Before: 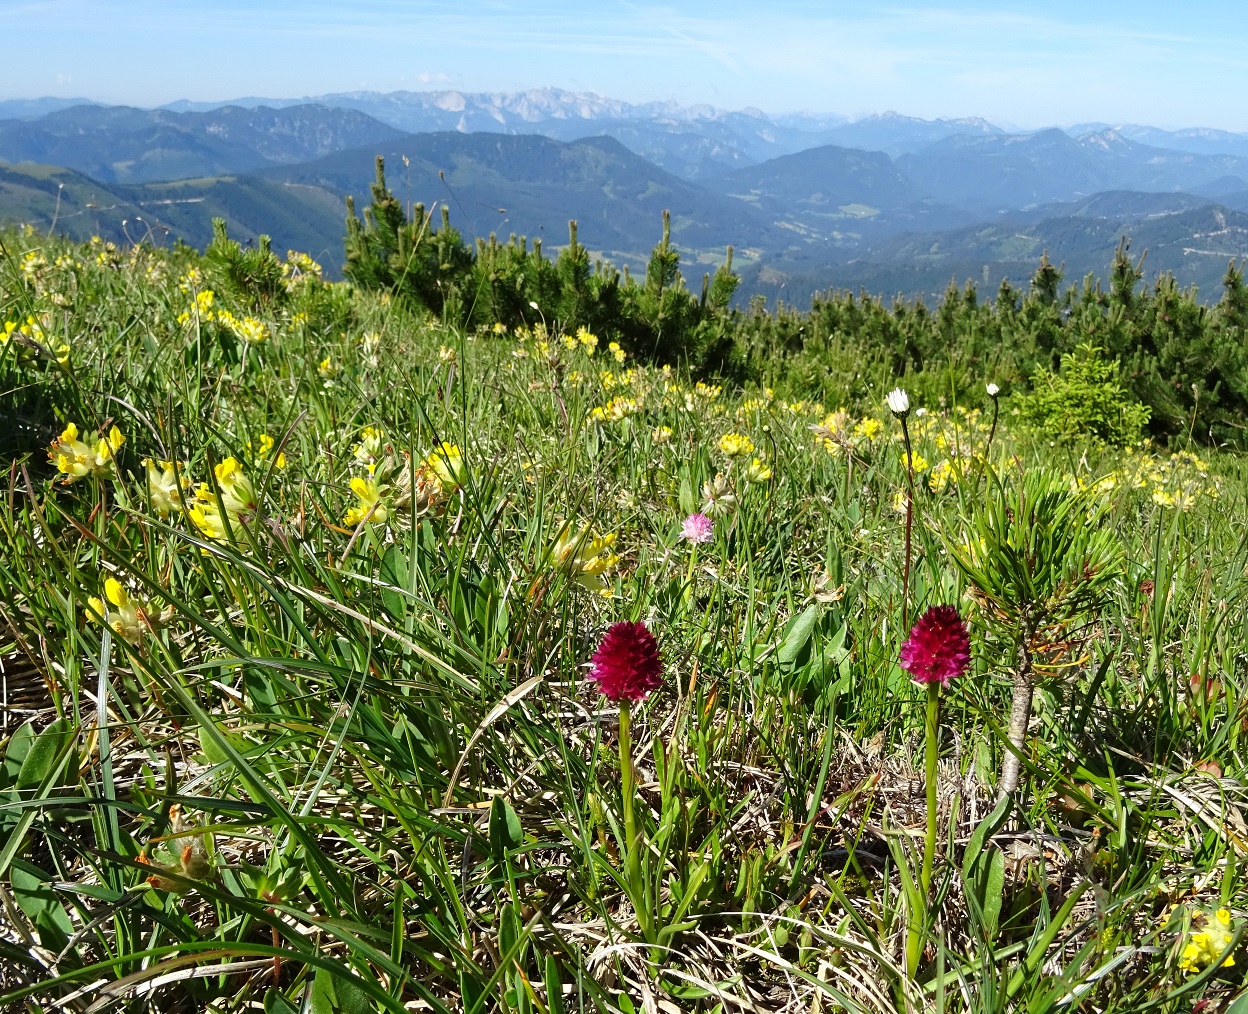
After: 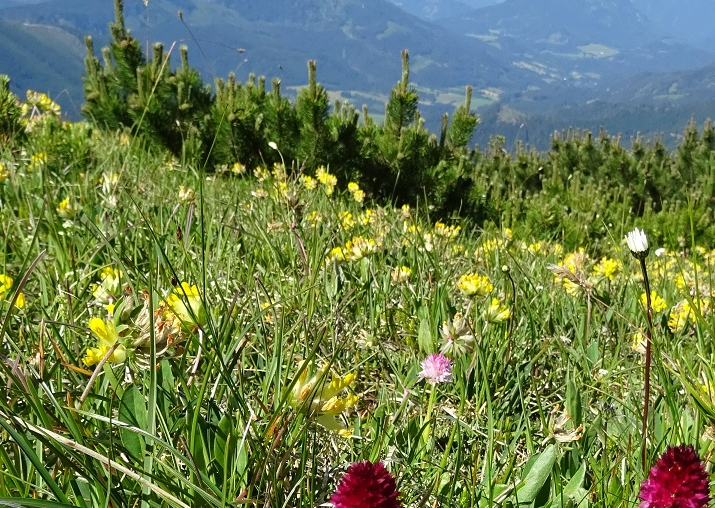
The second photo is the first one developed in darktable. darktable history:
crop: left 20.92%, top 15.873%, right 21.763%, bottom 33.951%
